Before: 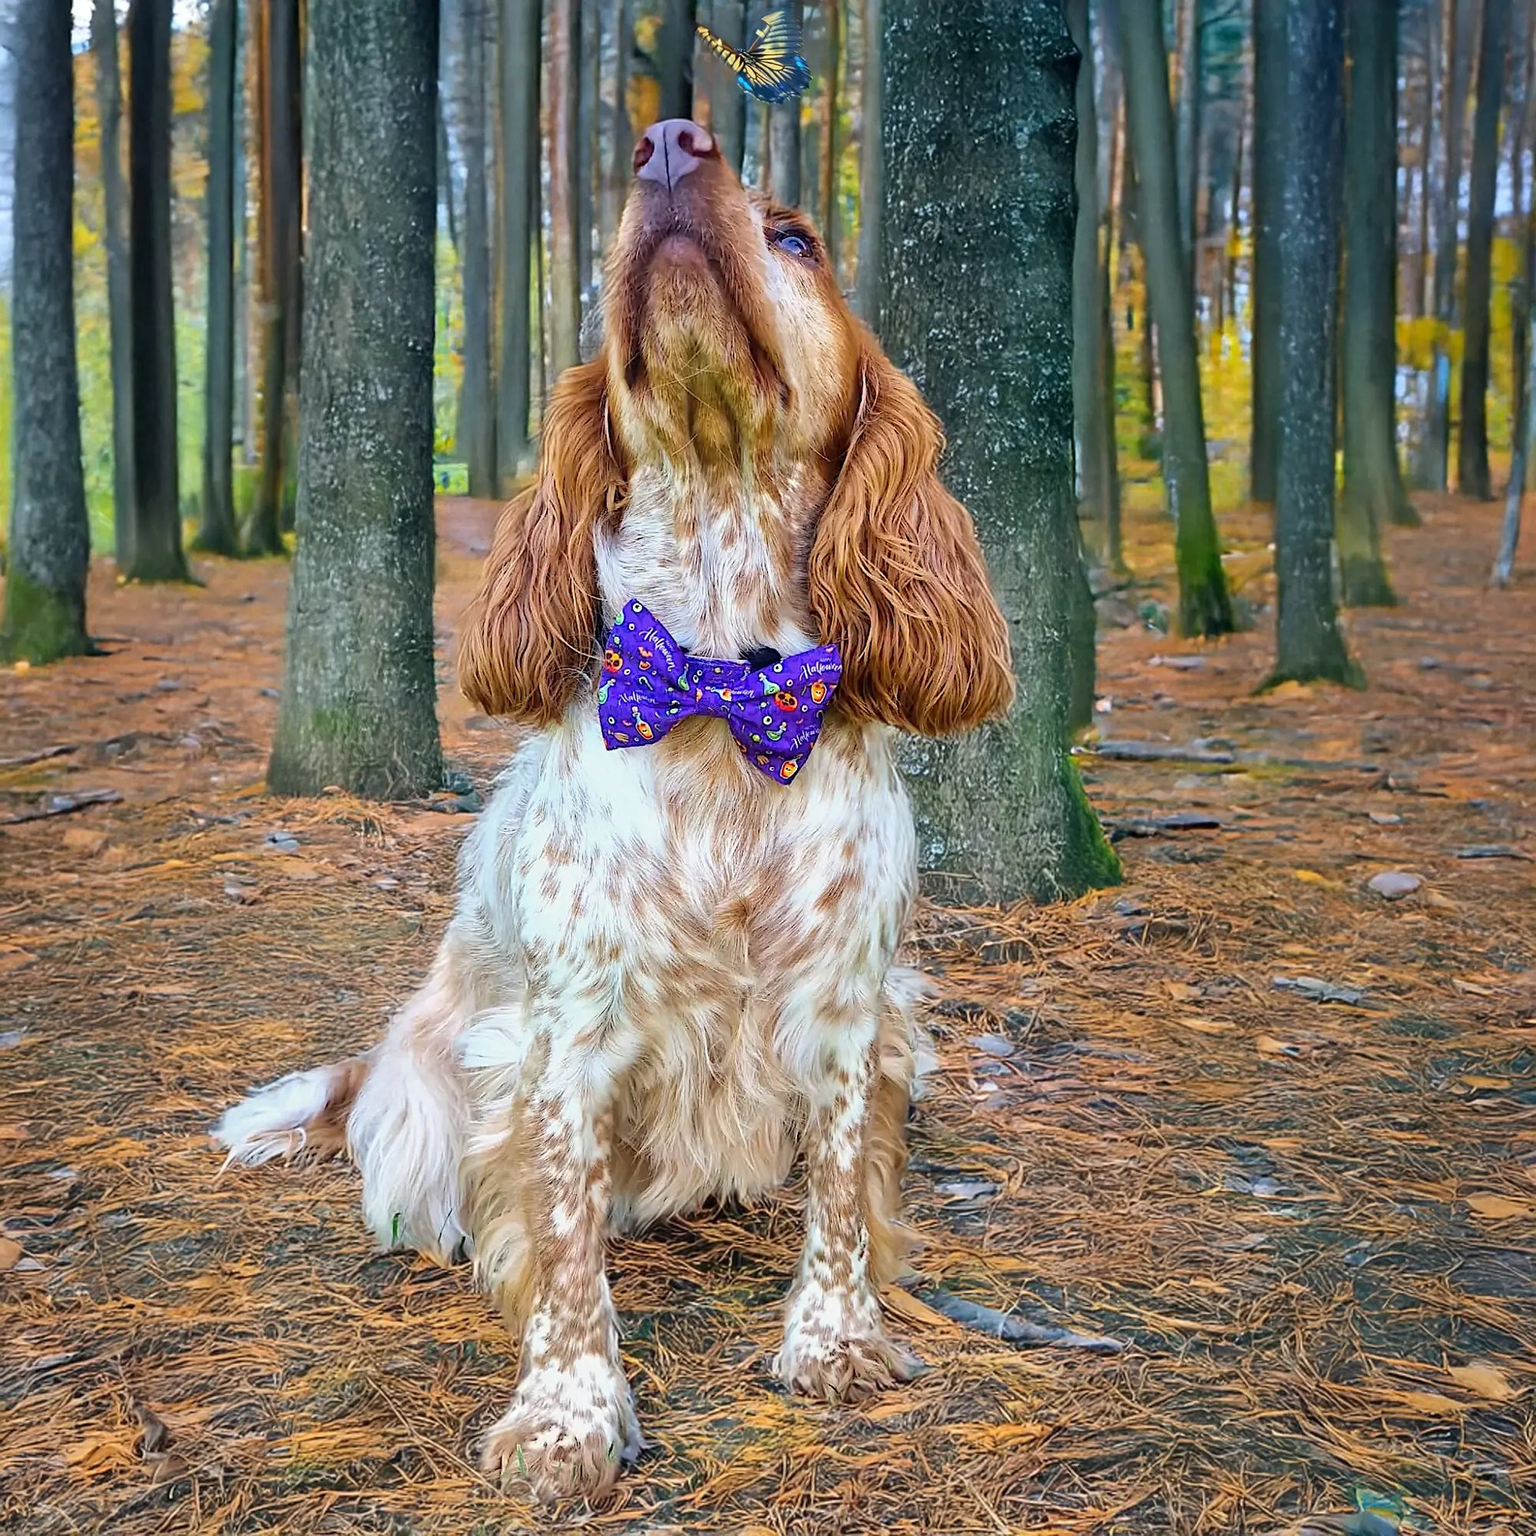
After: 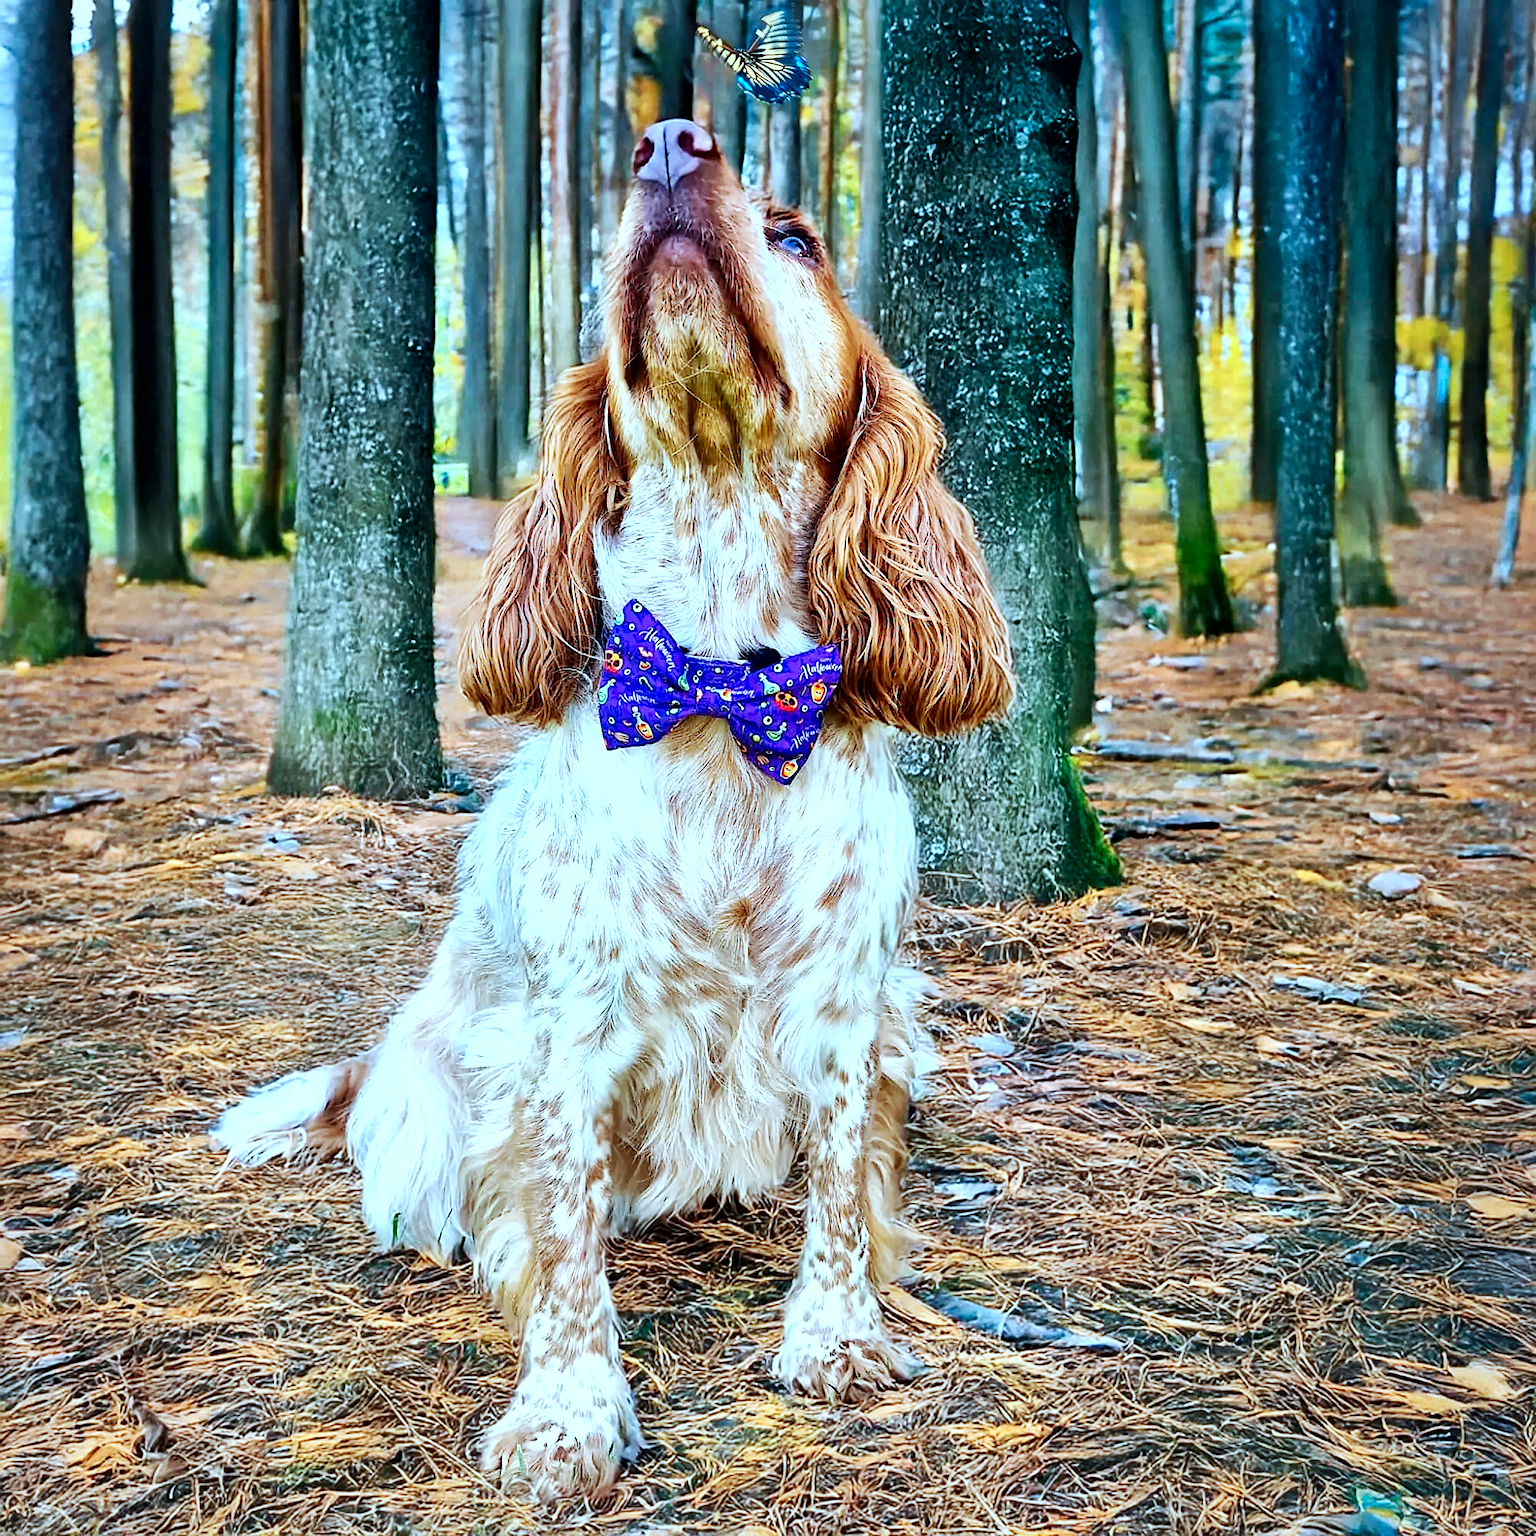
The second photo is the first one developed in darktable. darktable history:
base curve: curves: ch0 [(0, 0) (0.032, 0.025) (0.121, 0.166) (0.206, 0.329) (0.605, 0.79) (1, 1)], preserve colors none
color correction: highlights a* -10.69, highlights b* -19.19
local contrast: mode bilateral grid, contrast 100, coarseness 100, detail 165%, midtone range 0.2
